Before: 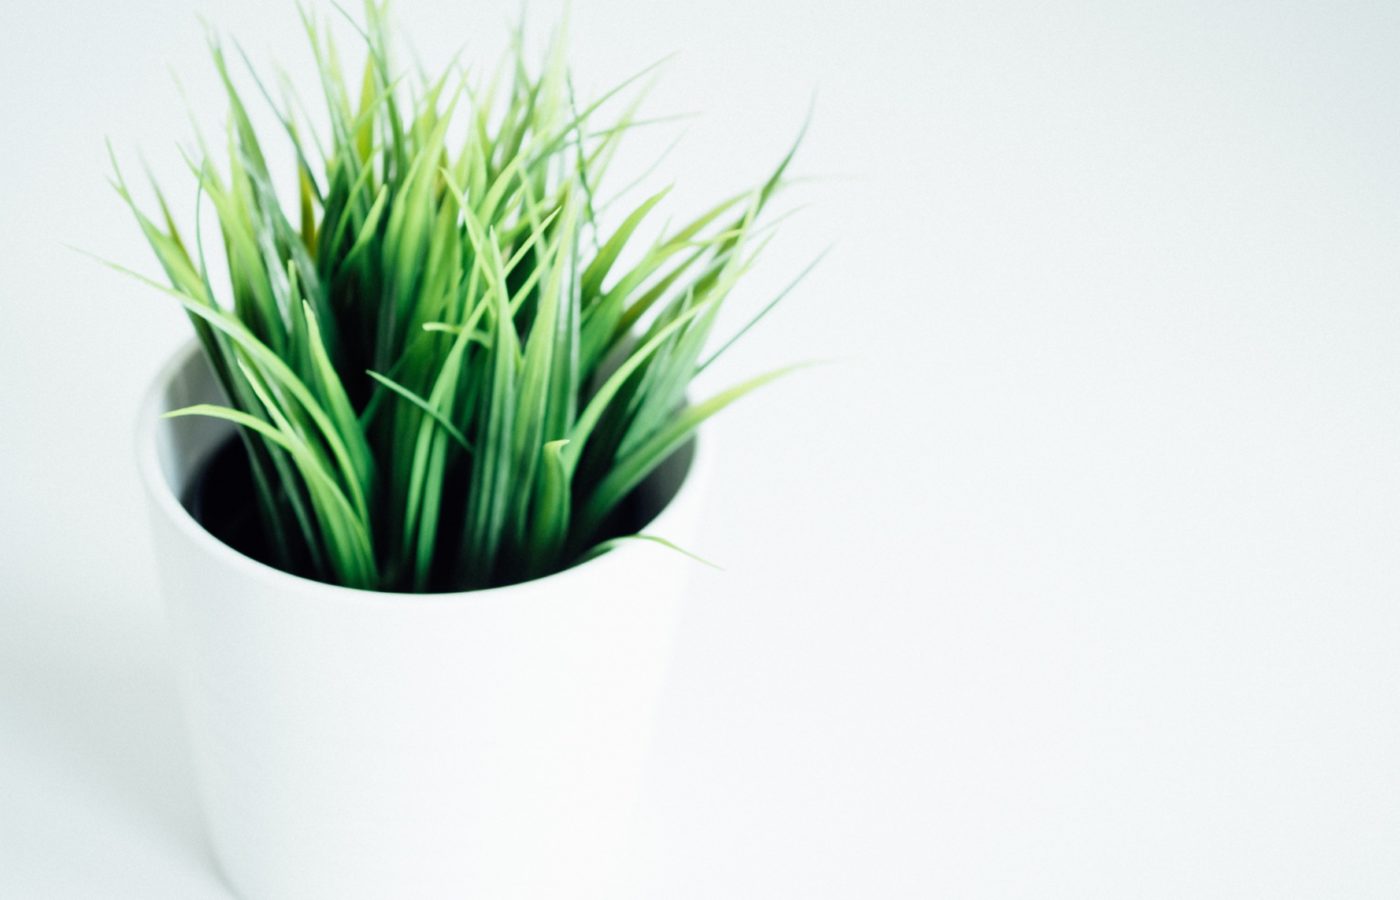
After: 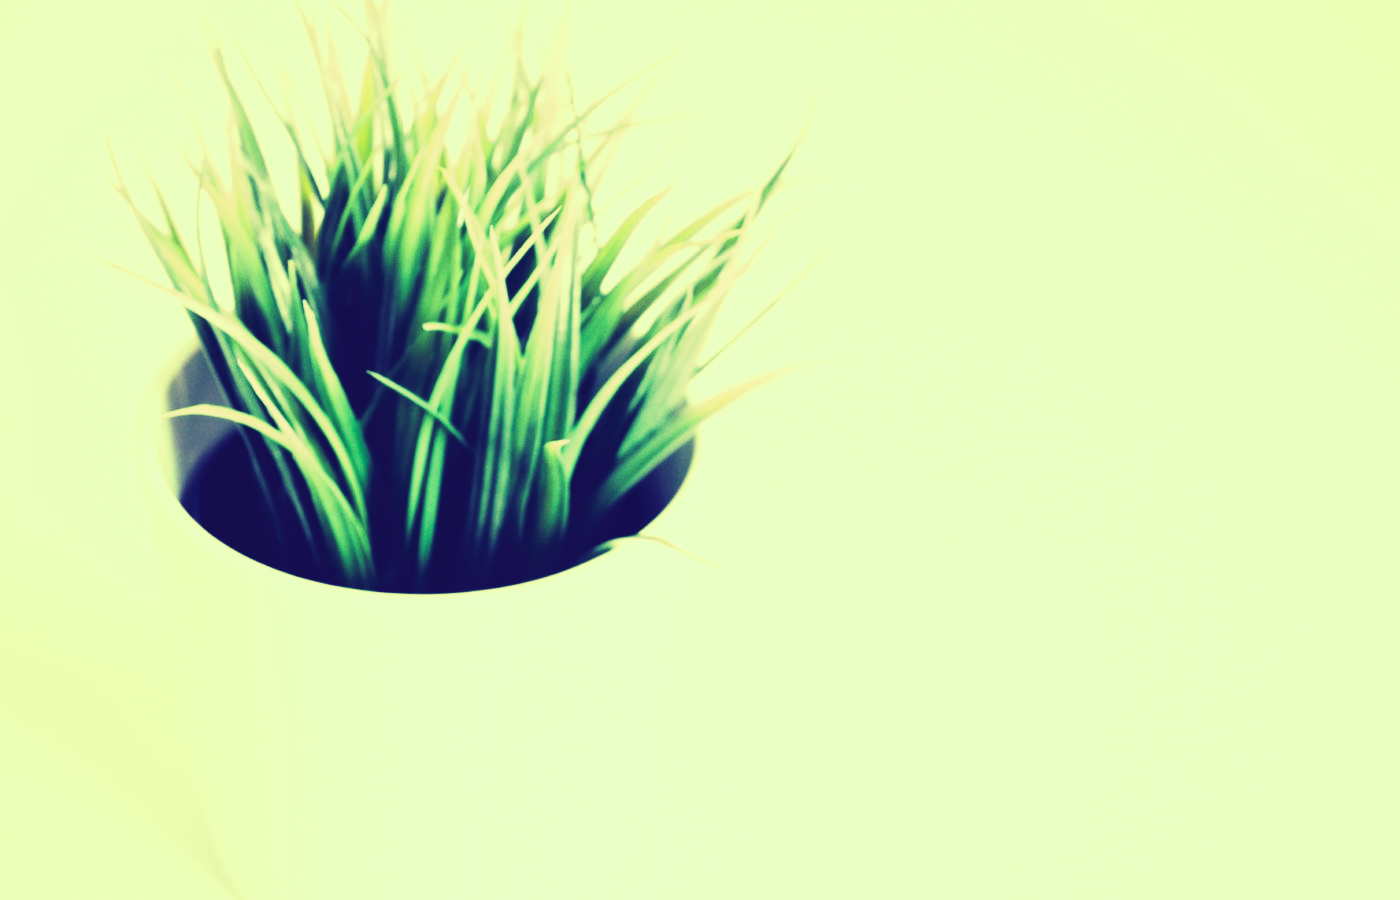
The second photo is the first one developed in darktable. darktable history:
tone curve: curves: ch0 [(0, 0) (0.003, 0.06) (0.011, 0.059) (0.025, 0.065) (0.044, 0.076) (0.069, 0.088) (0.1, 0.102) (0.136, 0.116) (0.177, 0.137) (0.224, 0.169) (0.277, 0.214) (0.335, 0.271) (0.399, 0.356) (0.468, 0.459) (0.543, 0.579) (0.623, 0.705) (0.709, 0.823) (0.801, 0.918) (0.898, 0.963) (1, 1)], preserve colors none
color look up table: target L [80.55, 79.04, 68.14, 71.91, 84.09, 83.59, 72.46, 67.28, 64.14, 59.67, 50.25, 34.65, 22.67, 14.73, 200.64, 96.01, 83.16, 81.95, 67.21, 71.62, 51.2, 50.34, 57.94, 57.8, 49.13, 47.72, 37, 38.11, 12.45, 5.68, 68.9, 72.44, 59.1, 54.68, 50.8, 53.74, 50.31, 44.94, 33.23, 27.41, 20.37, 19.85, 15.59, 95.37, 75.59, 73.85, 56.43, 54.85, 51.3], target a [-0.574, -8.497, -36.26, -49.79, -23.29, -25.39, -48.77, -43.84, 4.624, -17.69, -26.92, -0.912, 2.198, 25.2, 0, -46.59, -27.01, -3.488, 11.61, 5.564, 47.8, 45.2, 30.14, 28.9, 51.79, 42.42, 8.99, 43.23, 44.15, 42.95, 24.62, 8.808, 34.35, 56.15, 52.71, -9.33, 52.35, 30.11, 26.95, 39.57, 32.08, 48.03, 47.74, -38.7, -50.39, -40.27, -26.71, -4.744, -17.82], target b [37.45, 17.85, 4.88, 26.81, 47.94, 56.3, 24.66, 32.6, 29.33, 17.03, 12.74, -18.66, -24.76, -42.35, 0, 44.82, 54.36, 38.89, 16.56, 17.98, -7.257, 12.82, 10.89, 26.49, 13.36, 8.9, -2.96, -13.8, -43.74, -51.9, 3.874, 8.548, -8.892, -18.13, -19.89, -20.9, -6.394, -21.24, -52.96, -39.26, -47.37, -57.75, -50.45, 46.44, 15.38, 10.2, 3.599, -3.427, -9.338], num patches 49
